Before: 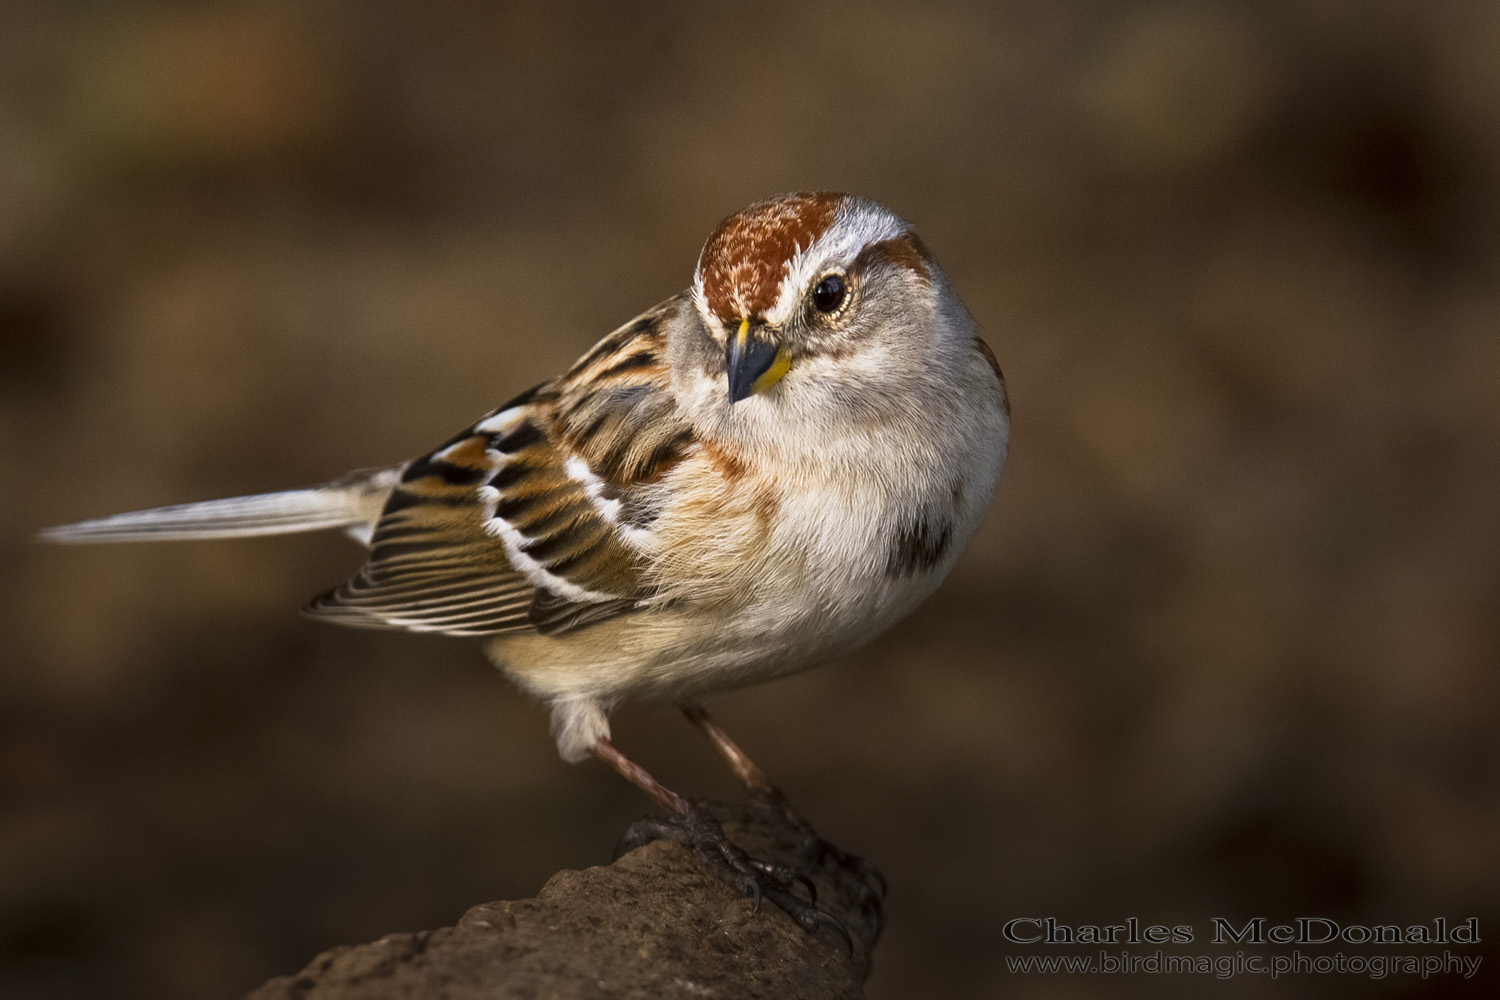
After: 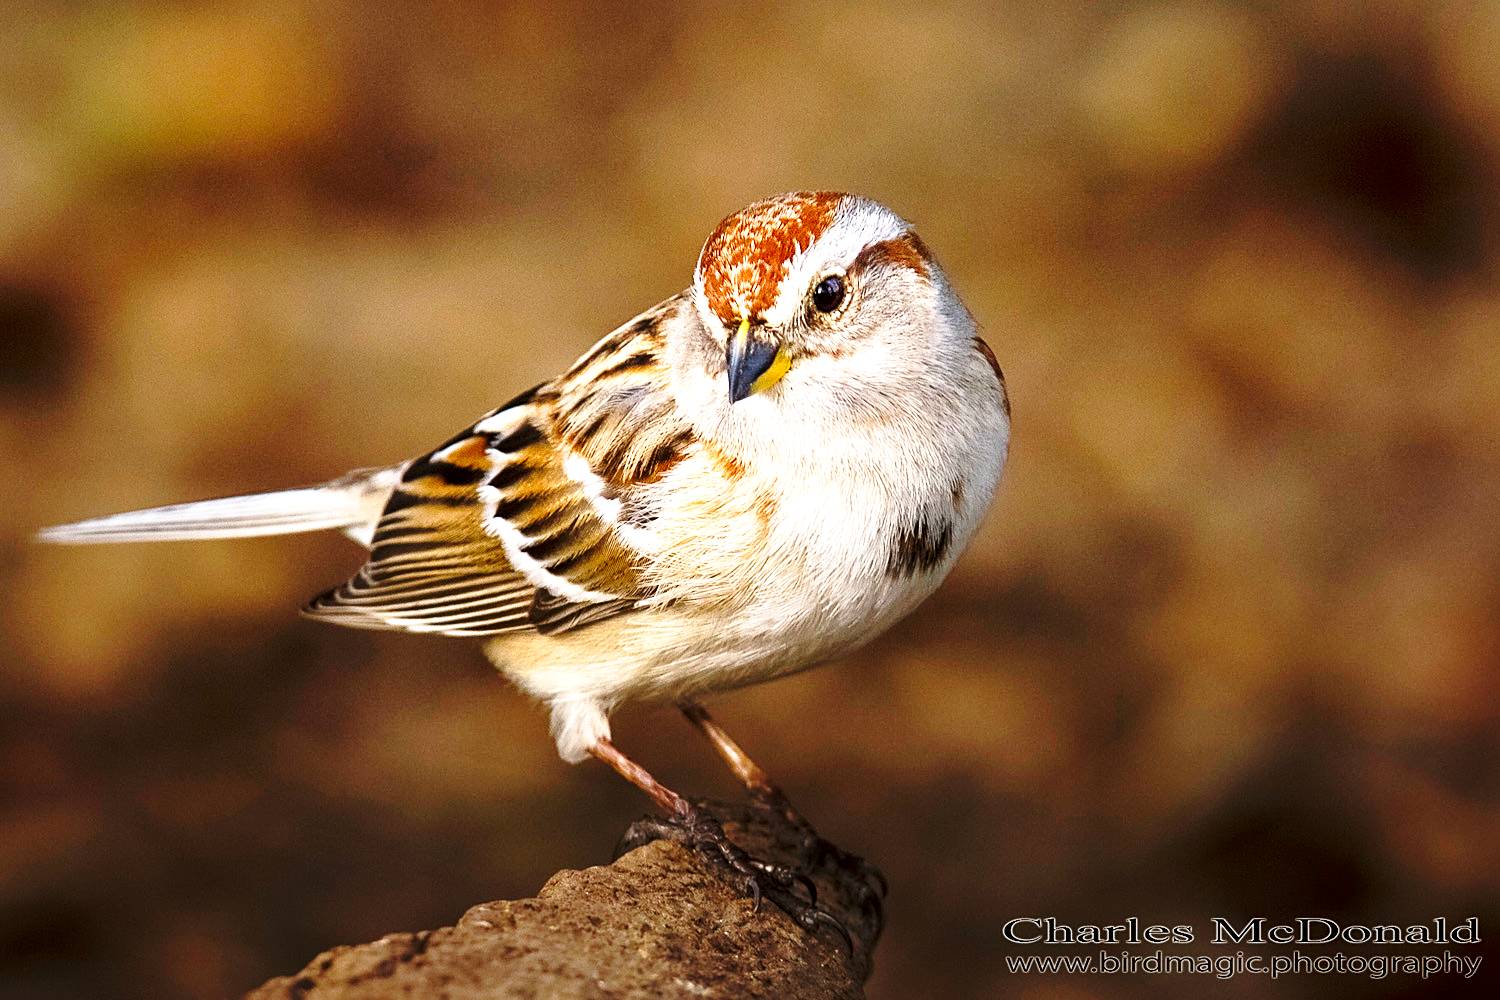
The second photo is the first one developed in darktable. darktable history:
exposure: exposure 0.762 EV, compensate exposure bias true, compensate highlight preservation false
base curve: curves: ch0 [(0, 0) (0.032, 0.037) (0.105, 0.228) (0.435, 0.76) (0.856, 0.983) (1, 1)], preserve colors none
tone equalizer: on, module defaults
sharpen: on, module defaults
levels: black 0.088%
